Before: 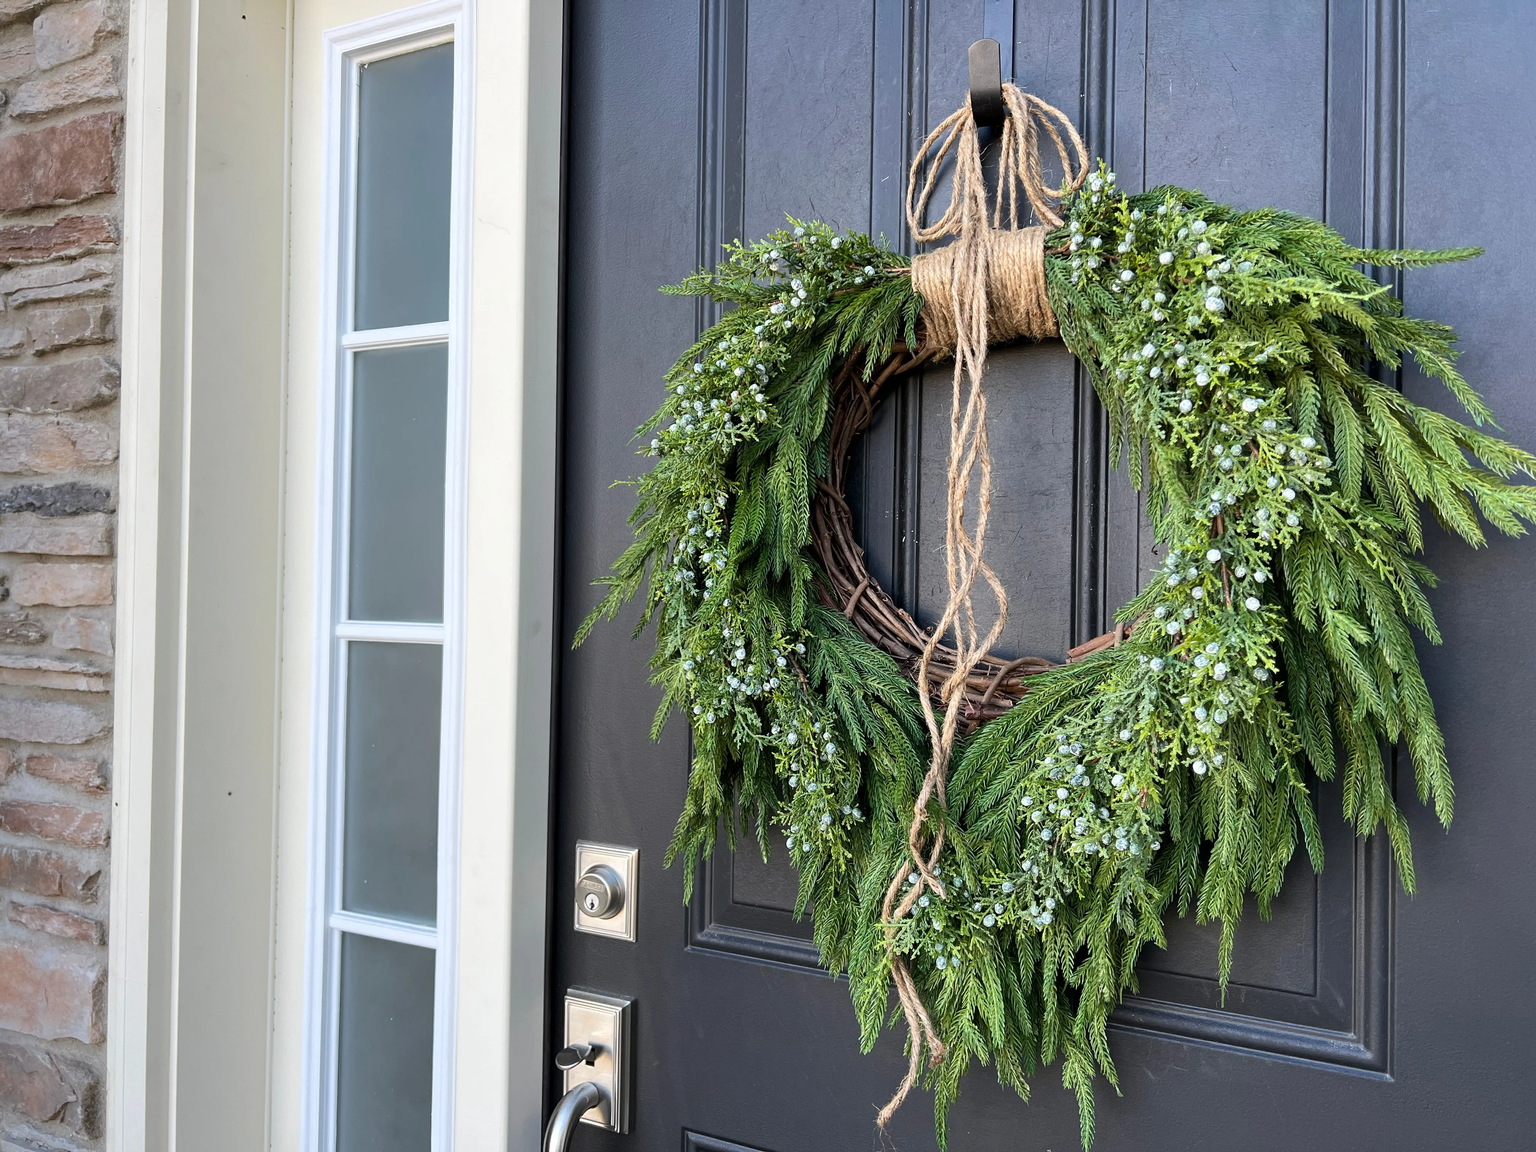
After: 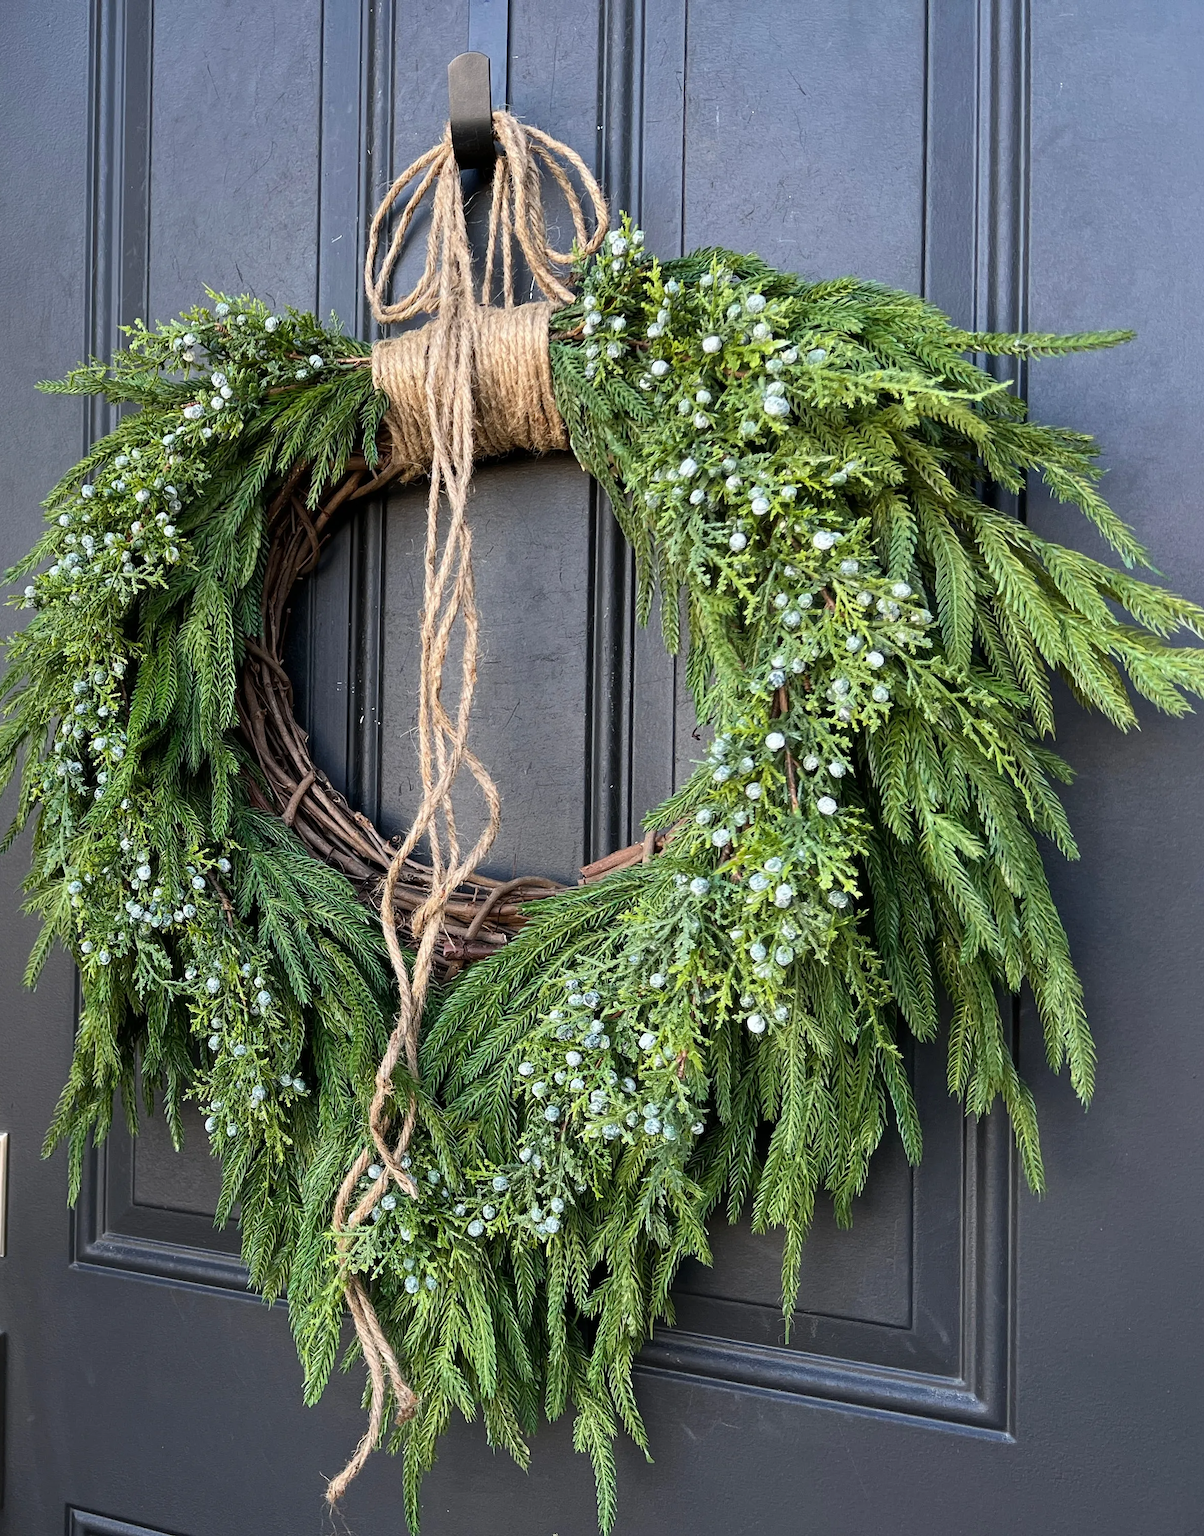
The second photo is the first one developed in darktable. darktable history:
crop: left 41.21%
